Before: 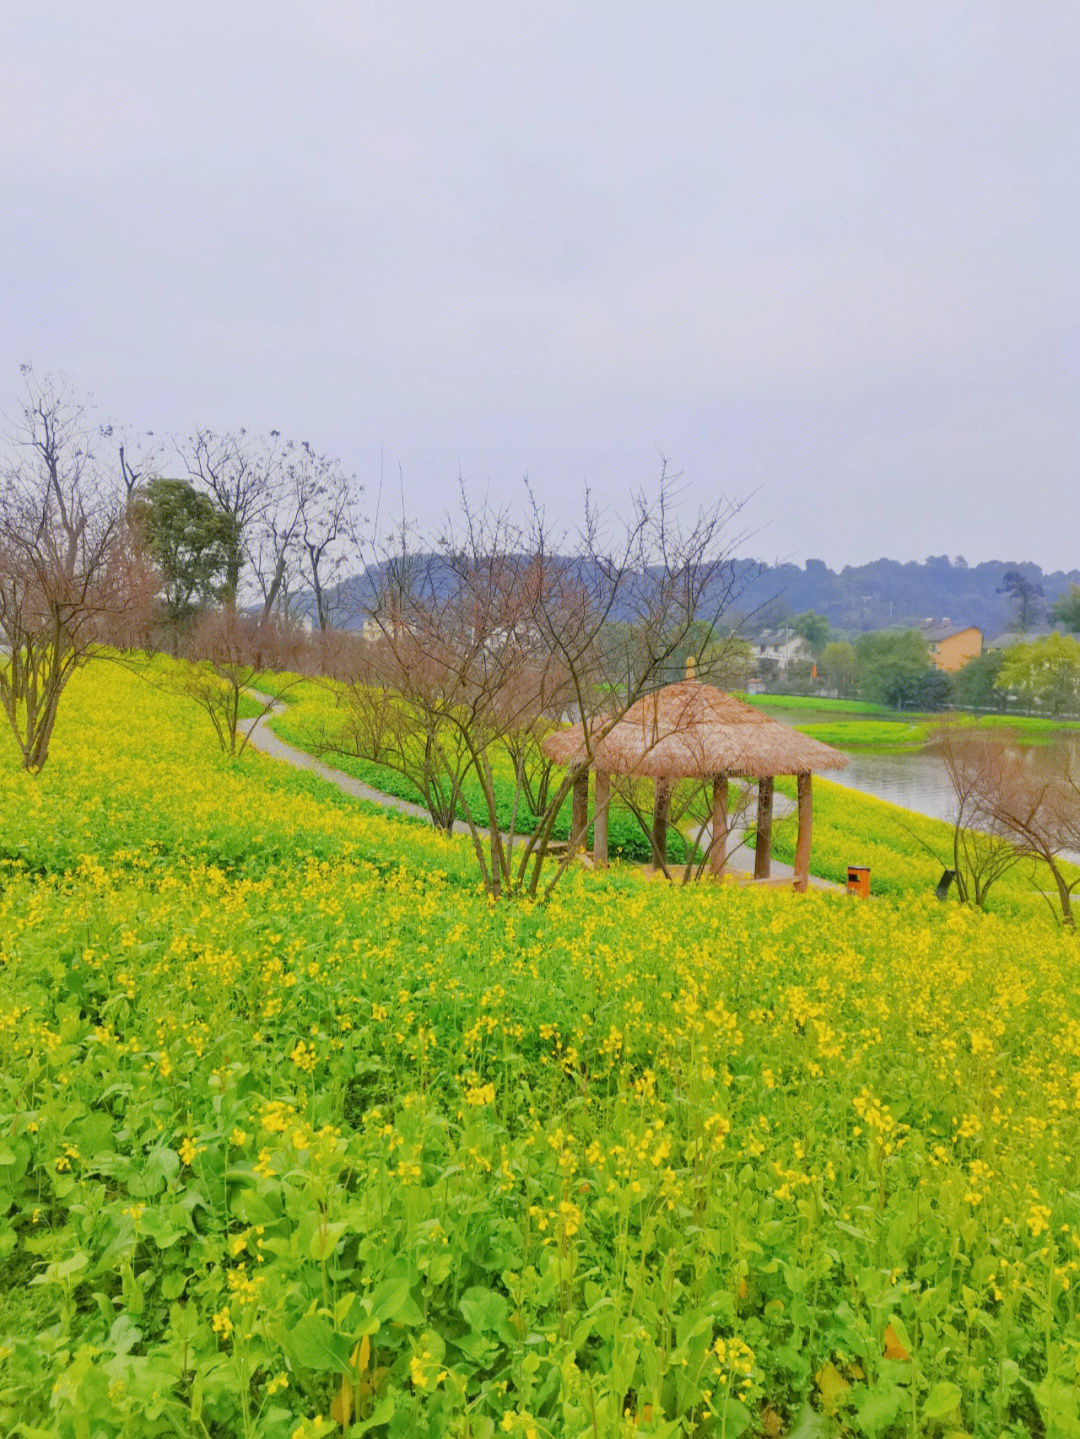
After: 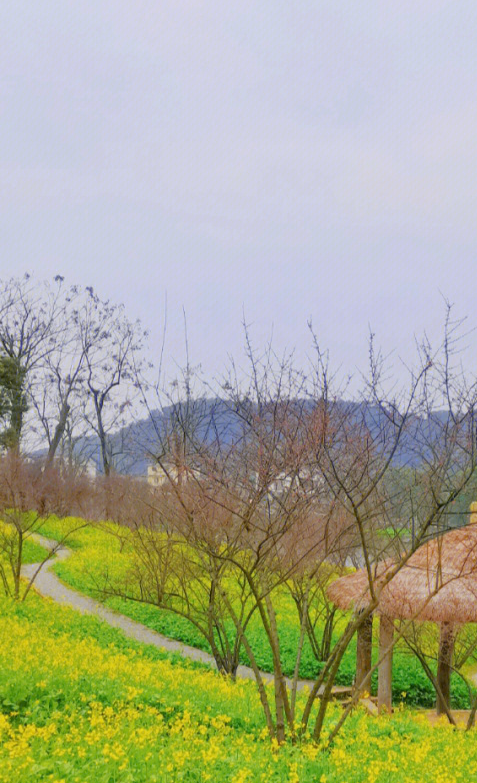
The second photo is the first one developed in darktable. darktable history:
crop: left 20.038%, top 10.823%, right 35.721%, bottom 34.702%
